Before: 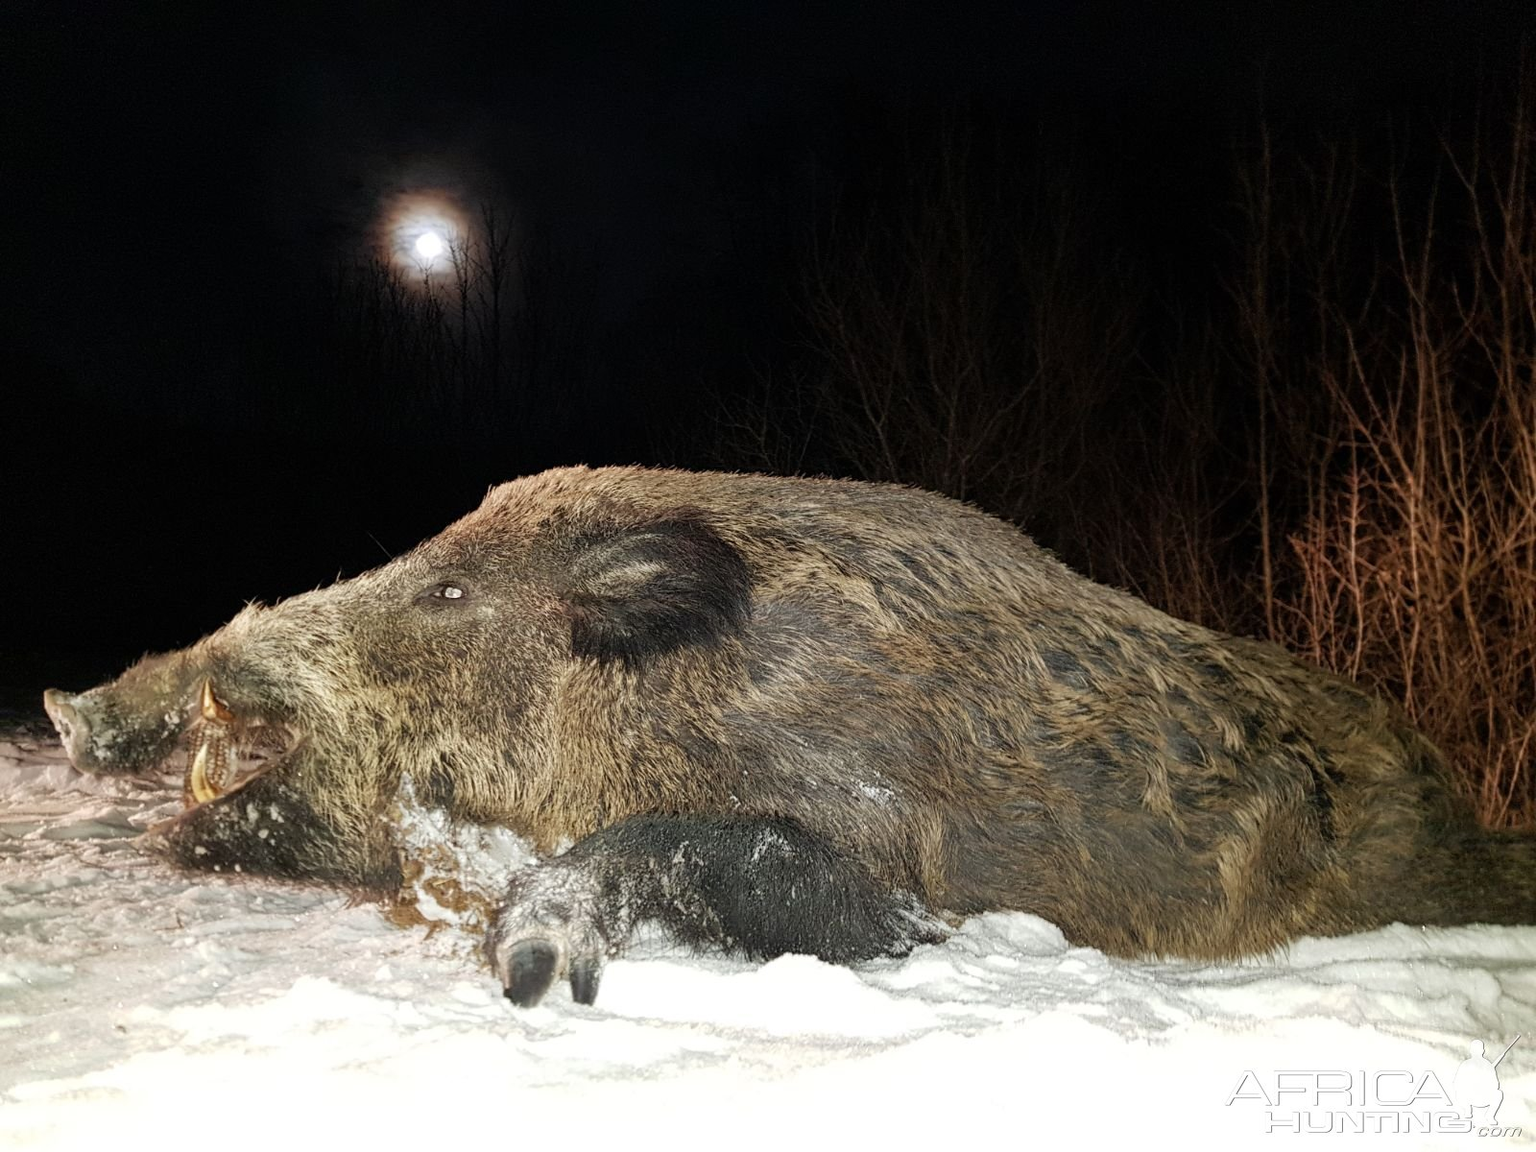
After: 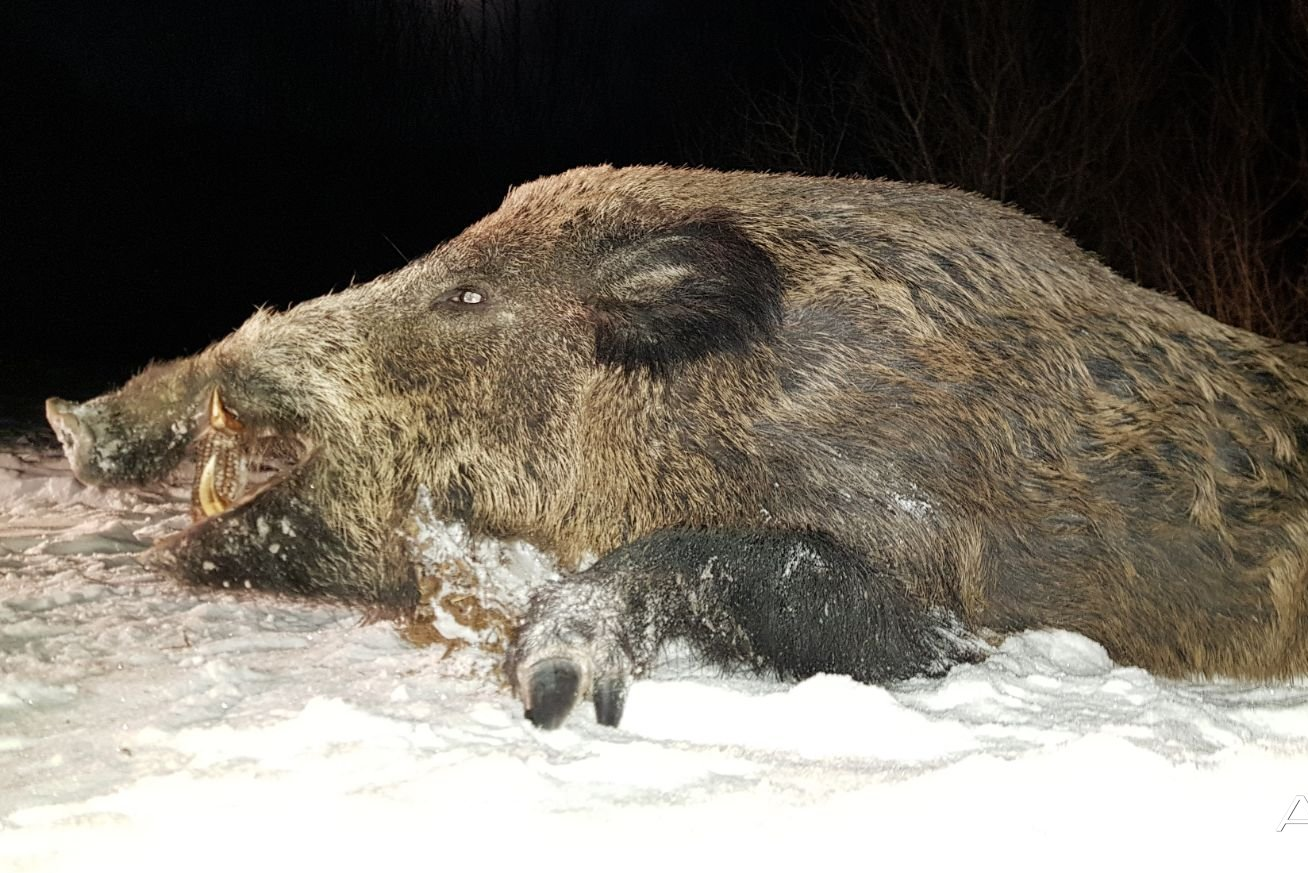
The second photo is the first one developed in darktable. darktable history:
crop: top 26.688%, right 18.047%
